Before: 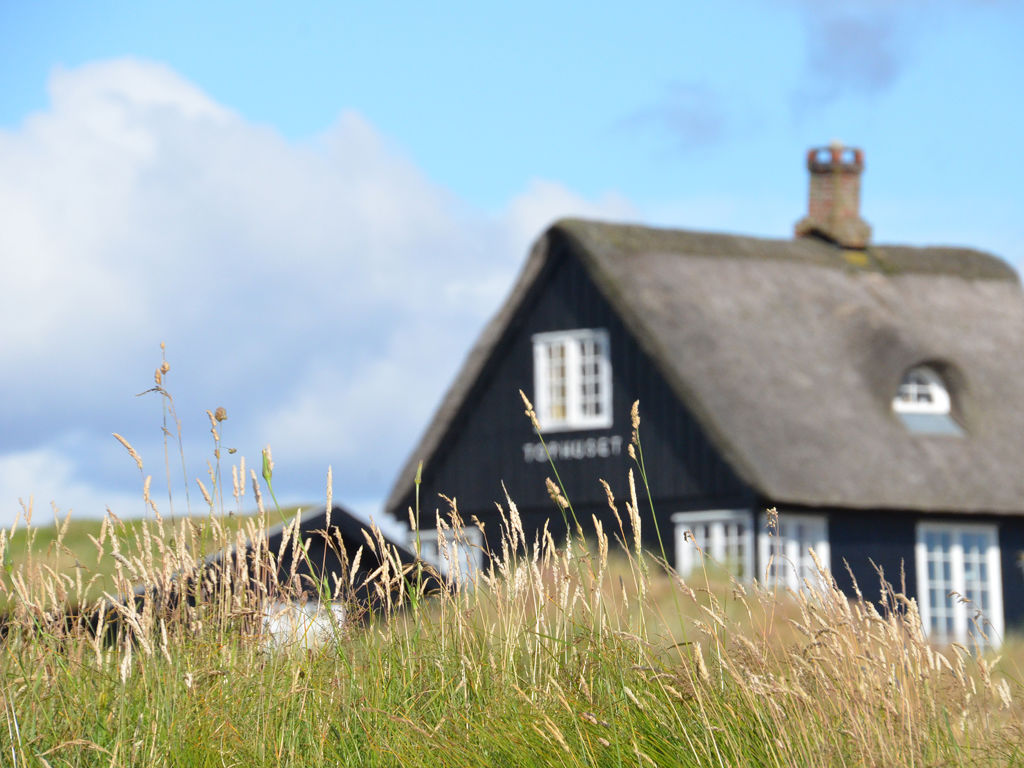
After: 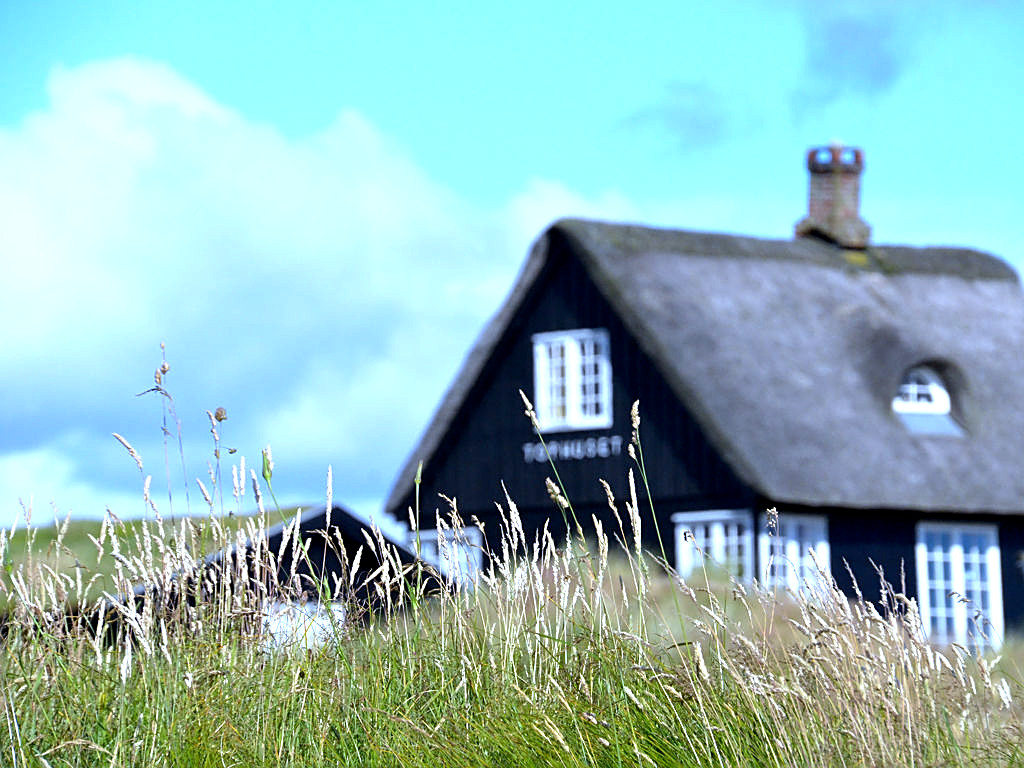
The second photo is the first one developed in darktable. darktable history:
local contrast: mode bilateral grid, contrast 20, coarseness 50, detail 120%, midtone range 0.2
color balance: lift [0.991, 1, 1, 1], gamma [0.996, 1, 1, 1], input saturation 98.52%, contrast 20.34%, output saturation 103.72%
white balance: red 0.871, blue 1.249
color correction: saturation 0.85
sharpen: on, module defaults
